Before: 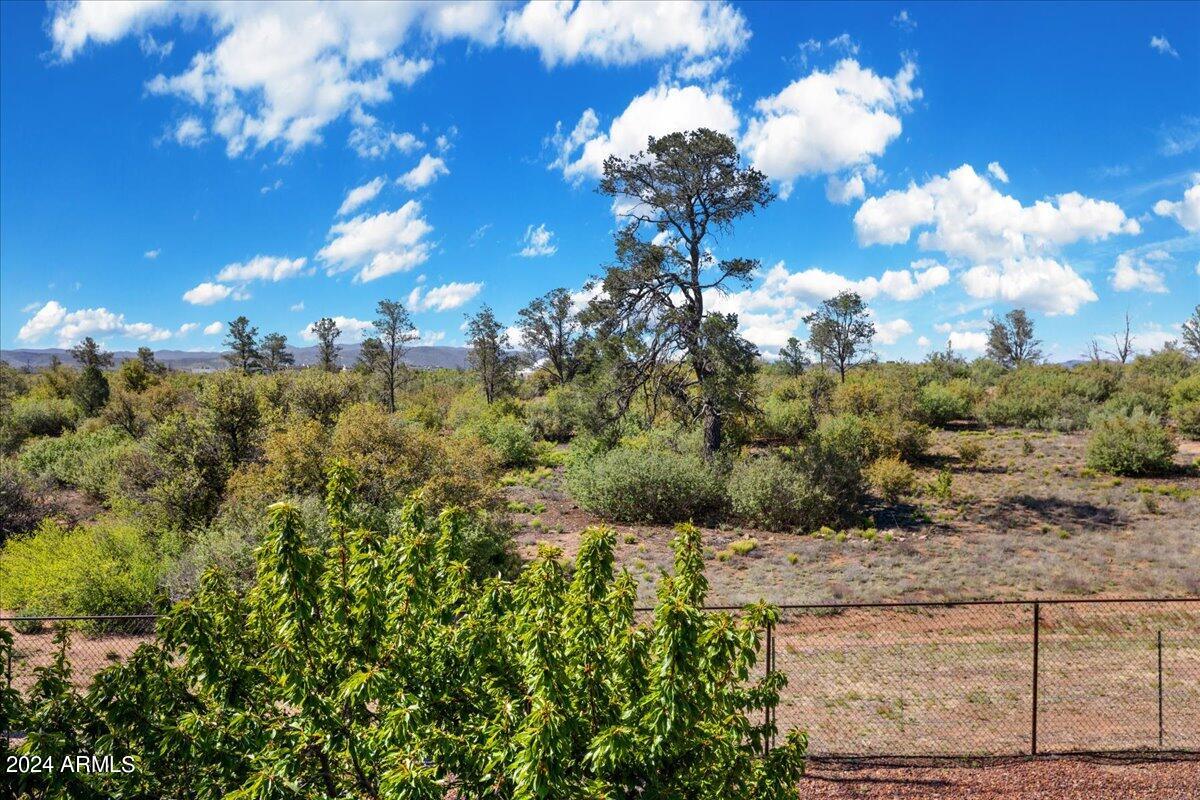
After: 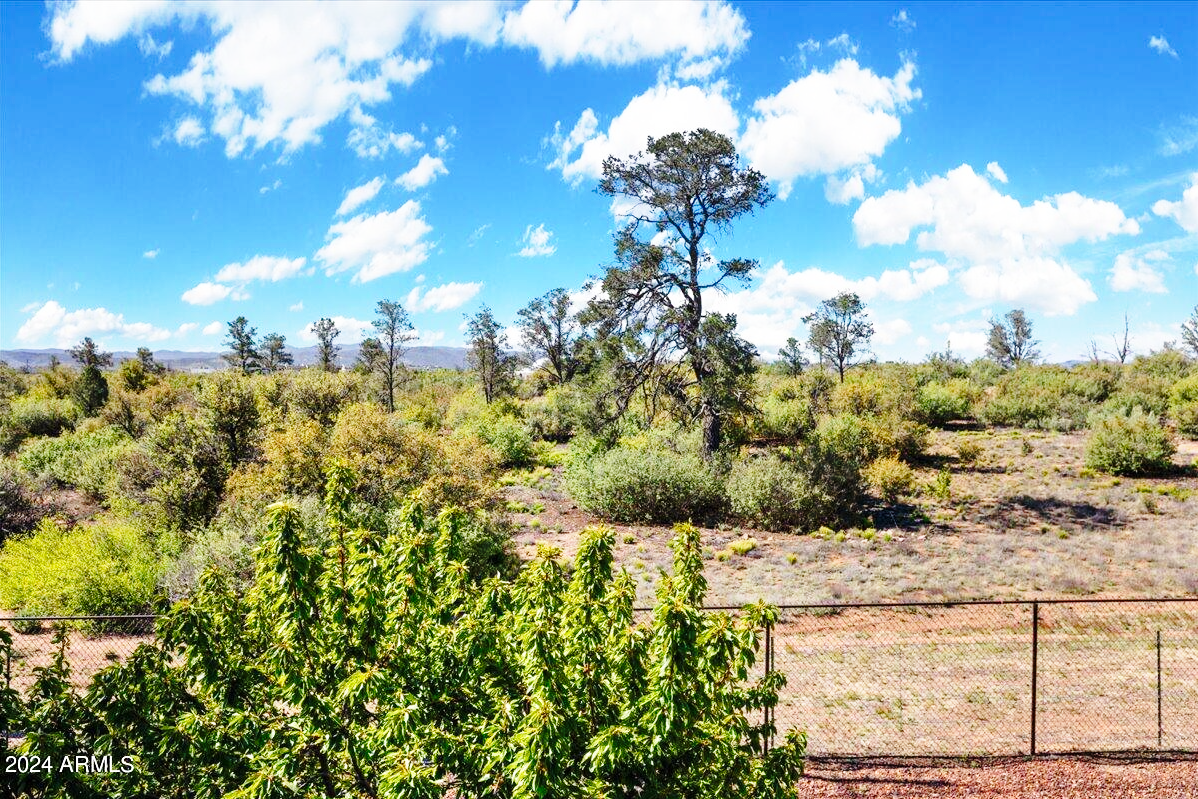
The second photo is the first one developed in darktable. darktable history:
base curve: curves: ch0 [(0, 0) (0.028, 0.03) (0.121, 0.232) (0.46, 0.748) (0.859, 0.968) (1, 1)], preserve colors none
crop and rotate: left 0.123%, bottom 0.004%
